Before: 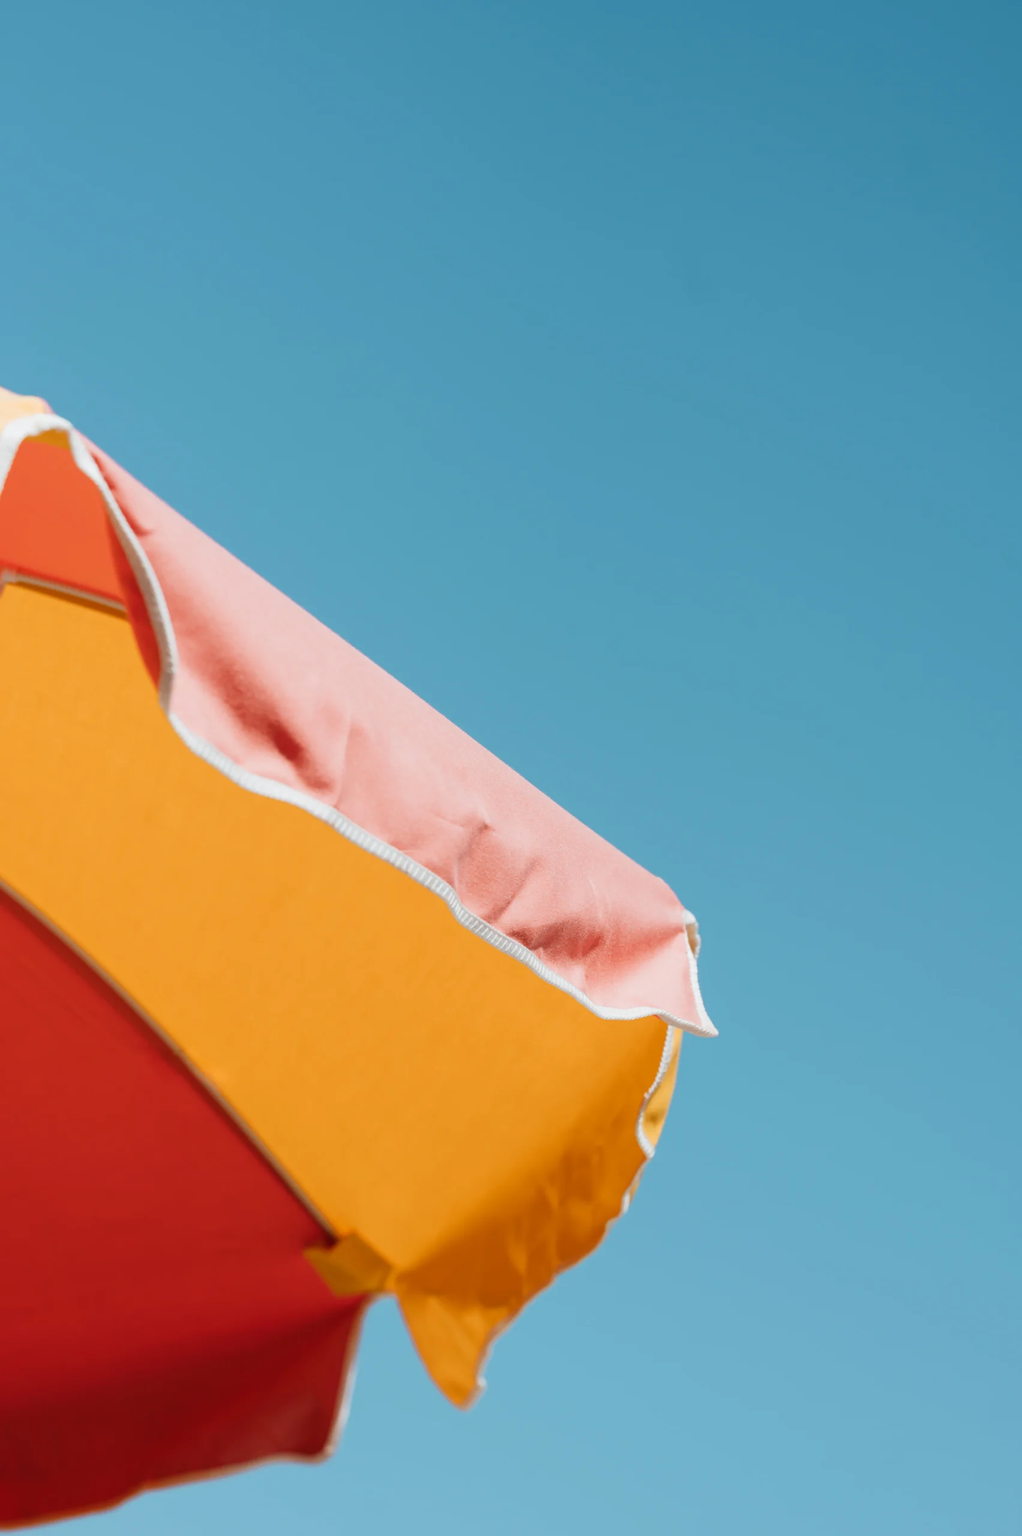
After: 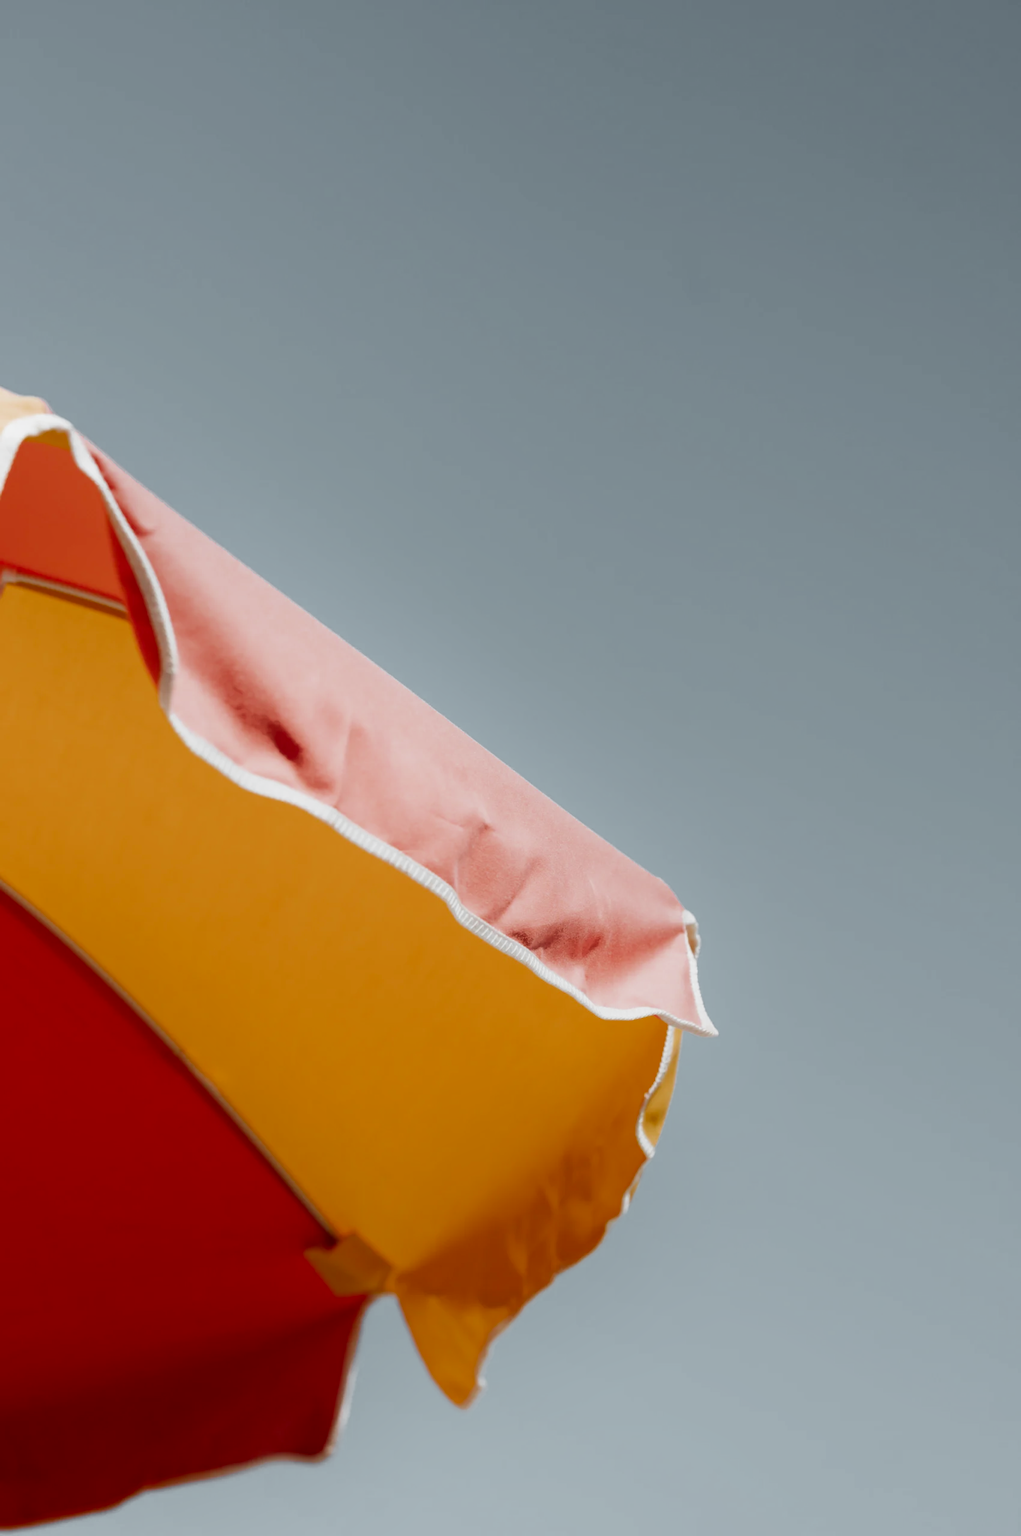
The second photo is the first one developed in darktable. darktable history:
color zones: curves: ch0 [(0.004, 0.388) (0.125, 0.392) (0.25, 0.404) (0.375, 0.5) (0.5, 0.5) (0.625, 0.5) (0.75, 0.5) (0.875, 0.5)]; ch1 [(0, 0.5) (0.125, 0.5) (0.25, 0.5) (0.375, 0.124) (0.524, 0.124) (0.645, 0.128) (0.789, 0.132) (0.914, 0.096) (0.998, 0.068)]
shadows and highlights: shadows -62.32, white point adjustment -5.22, highlights 61.59
exposure: black level correction 0.001, exposure -0.125 EV, compensate exposure bias true, compensate highlight preservation false
